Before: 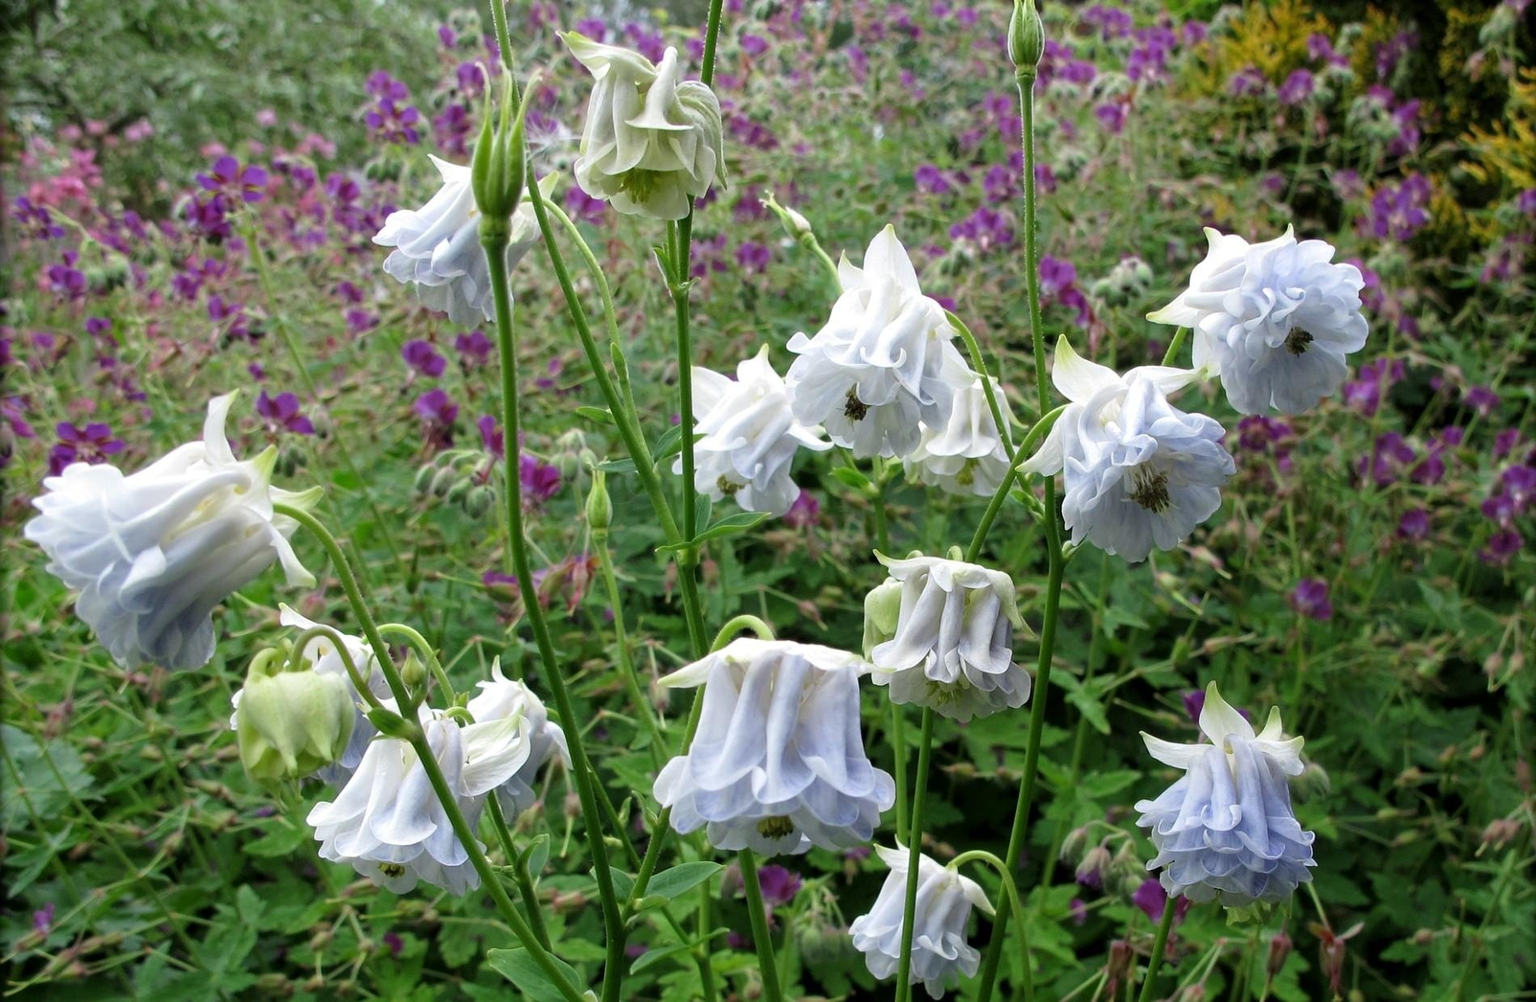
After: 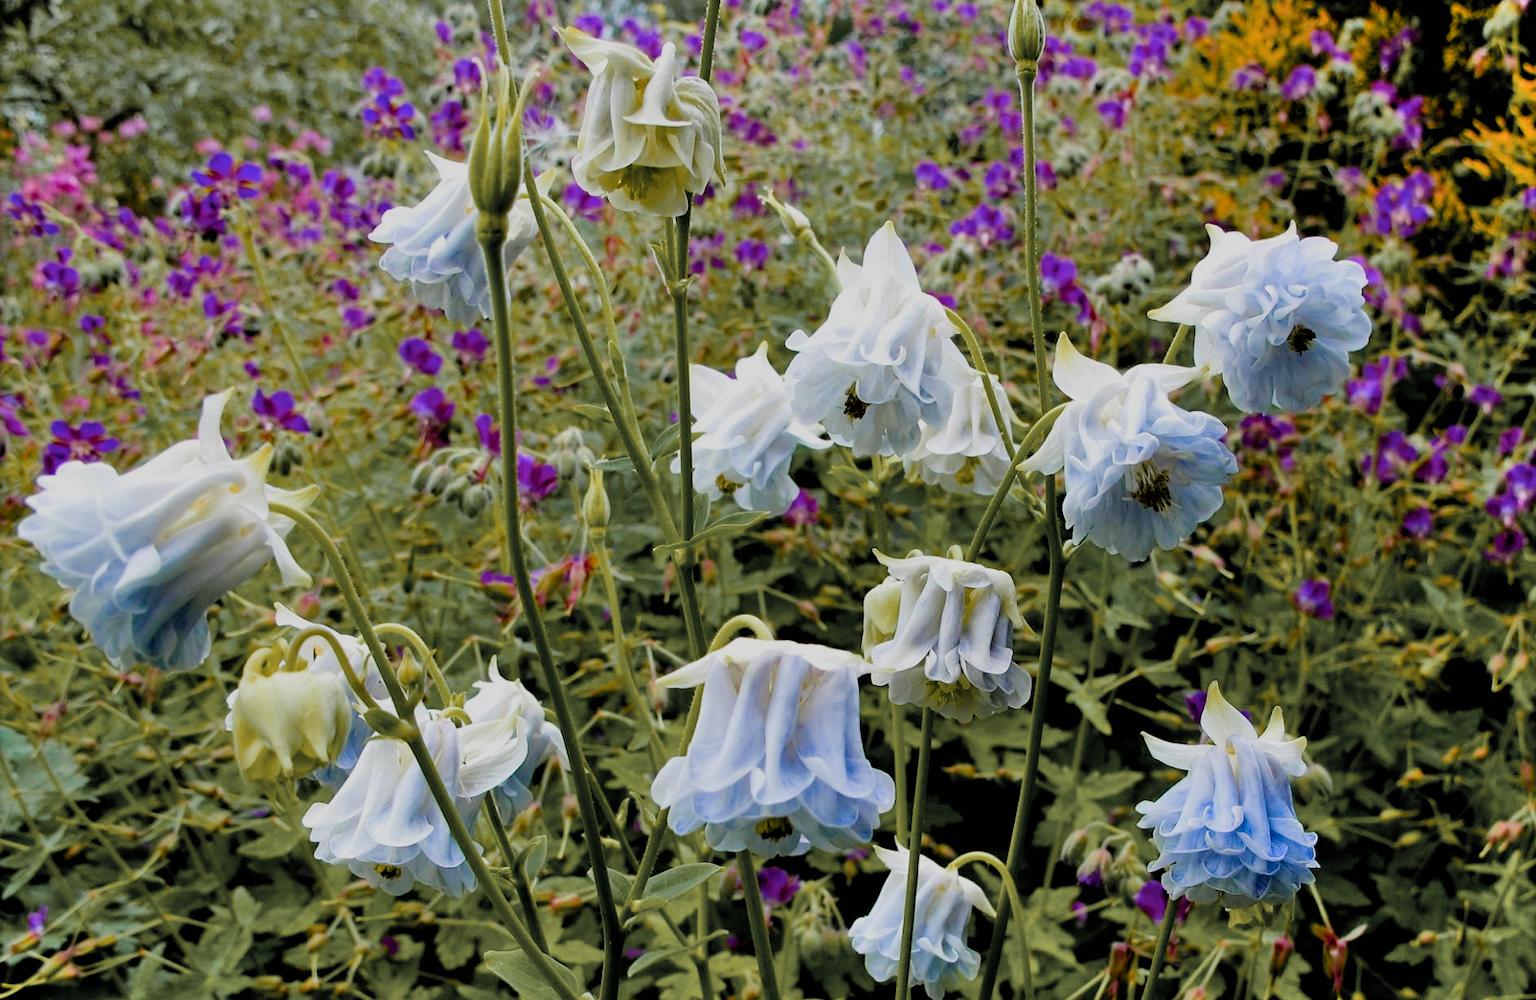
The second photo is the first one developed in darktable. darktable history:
crop: left 0.434%, top 0.485%, right 0.244%, bottom 0.386%
color balance rgb: global offset › luminance -0.5%, perceptual saturation grading › highlights -17.77%, perceptual saturation grading › mid-tones 33.1%, perceptual saturation grading › shadows 50.52%, perceptual brilliance grading › highlights 10.8%, perceptual brilliance grading › shadows -10.8%, global vibrance 24.22%, contrast -25%
color zones: curves: ch1 [(0.263, 0.53) (0.376, 0.287) (0.487, 0.512) (0.748, 0.547) (1, 0.513)]; ch2 [(0.262, 0.45) (0.751, 0.477)], mix 31.98%
shadows and highlights: shadows 49, highlights -41, soften with gaussian
filmic rgb: black relative exposure -5 EV, hardness 2.88, contrast 1.2, highlights saturation mix -30%
haze removal: compatibility mode true, adaptive false
